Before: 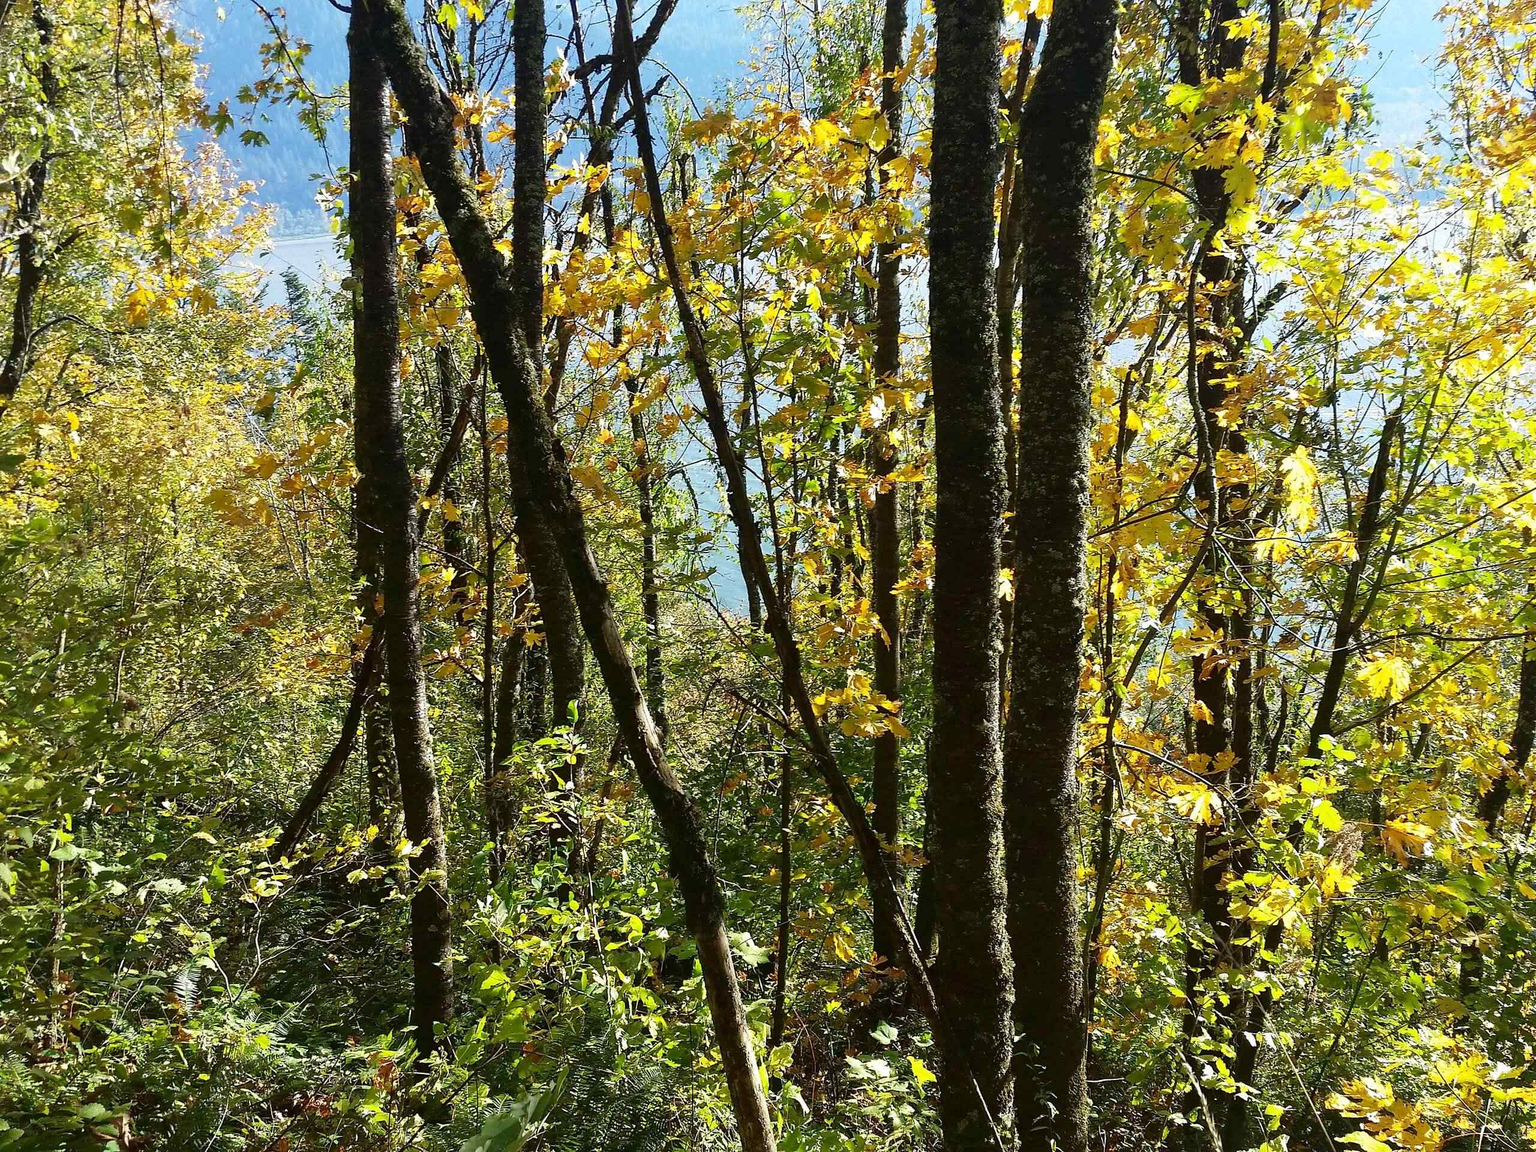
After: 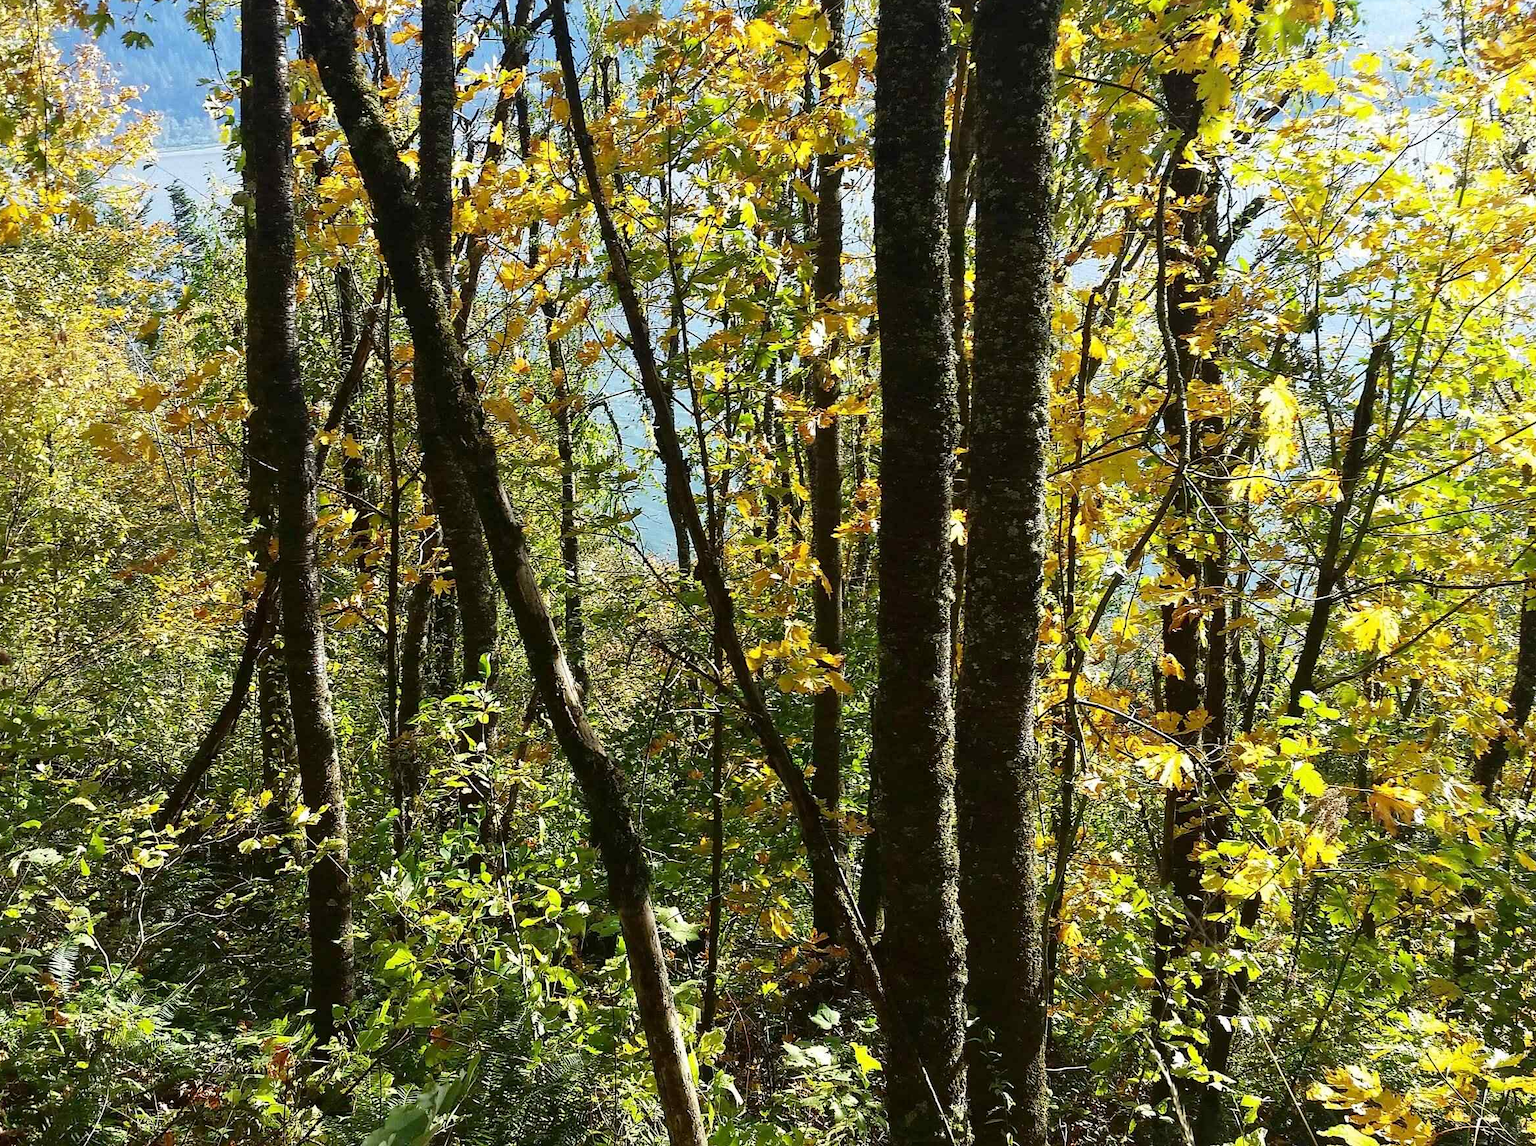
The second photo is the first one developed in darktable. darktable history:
crop and rotate: left 8.426%, top 8.892%
